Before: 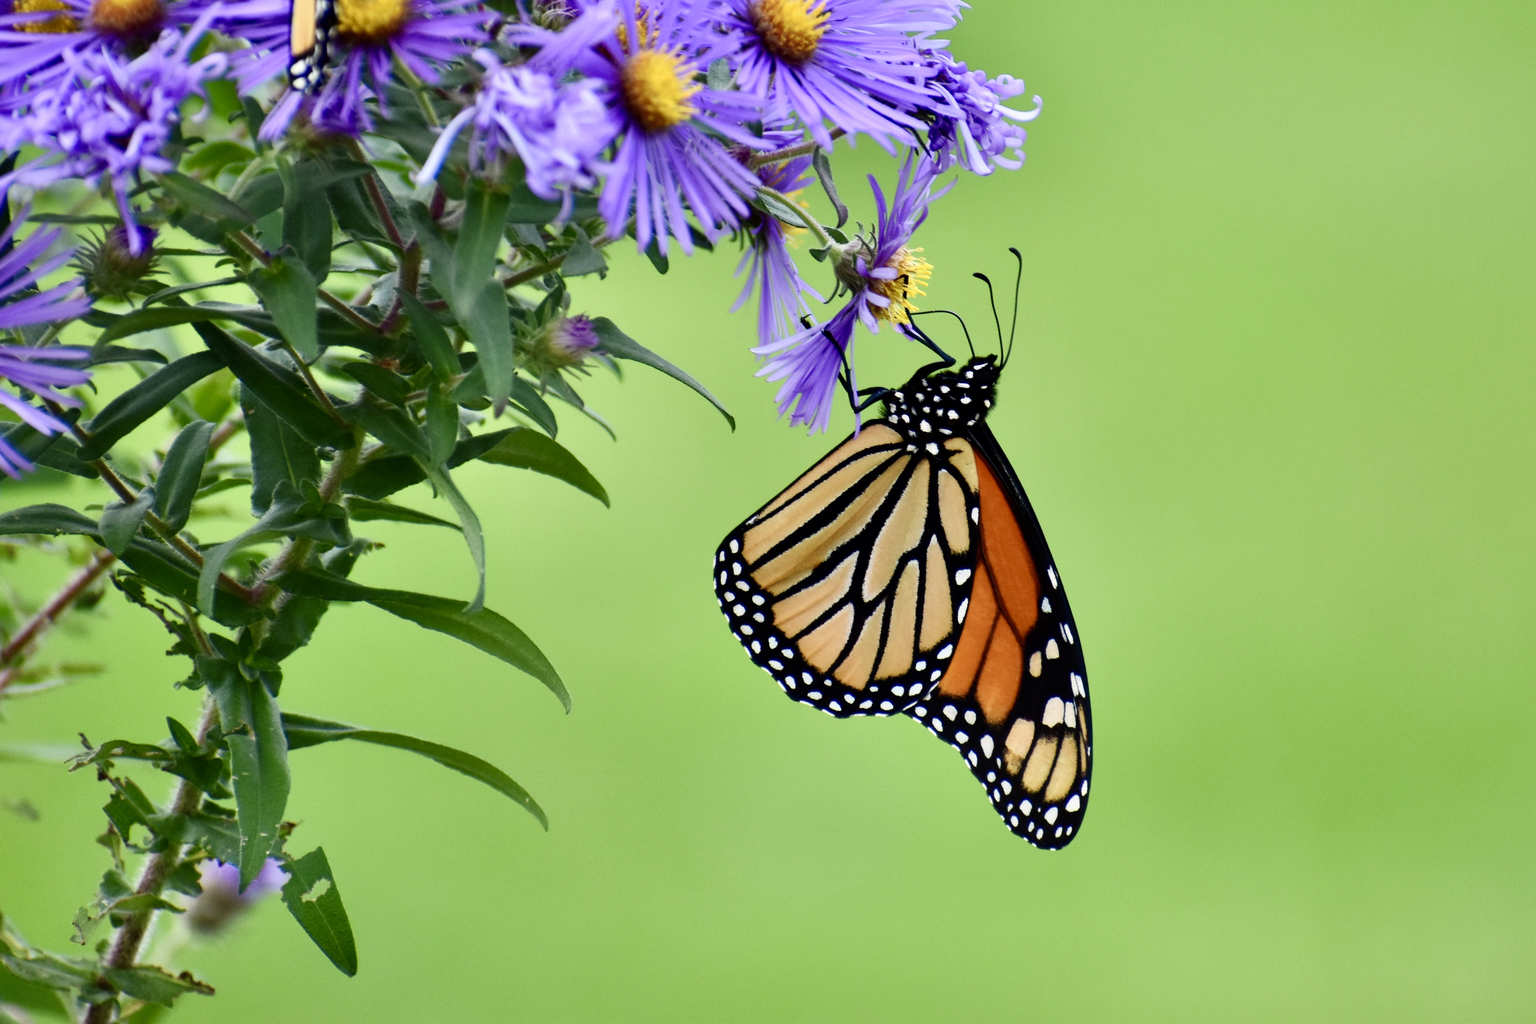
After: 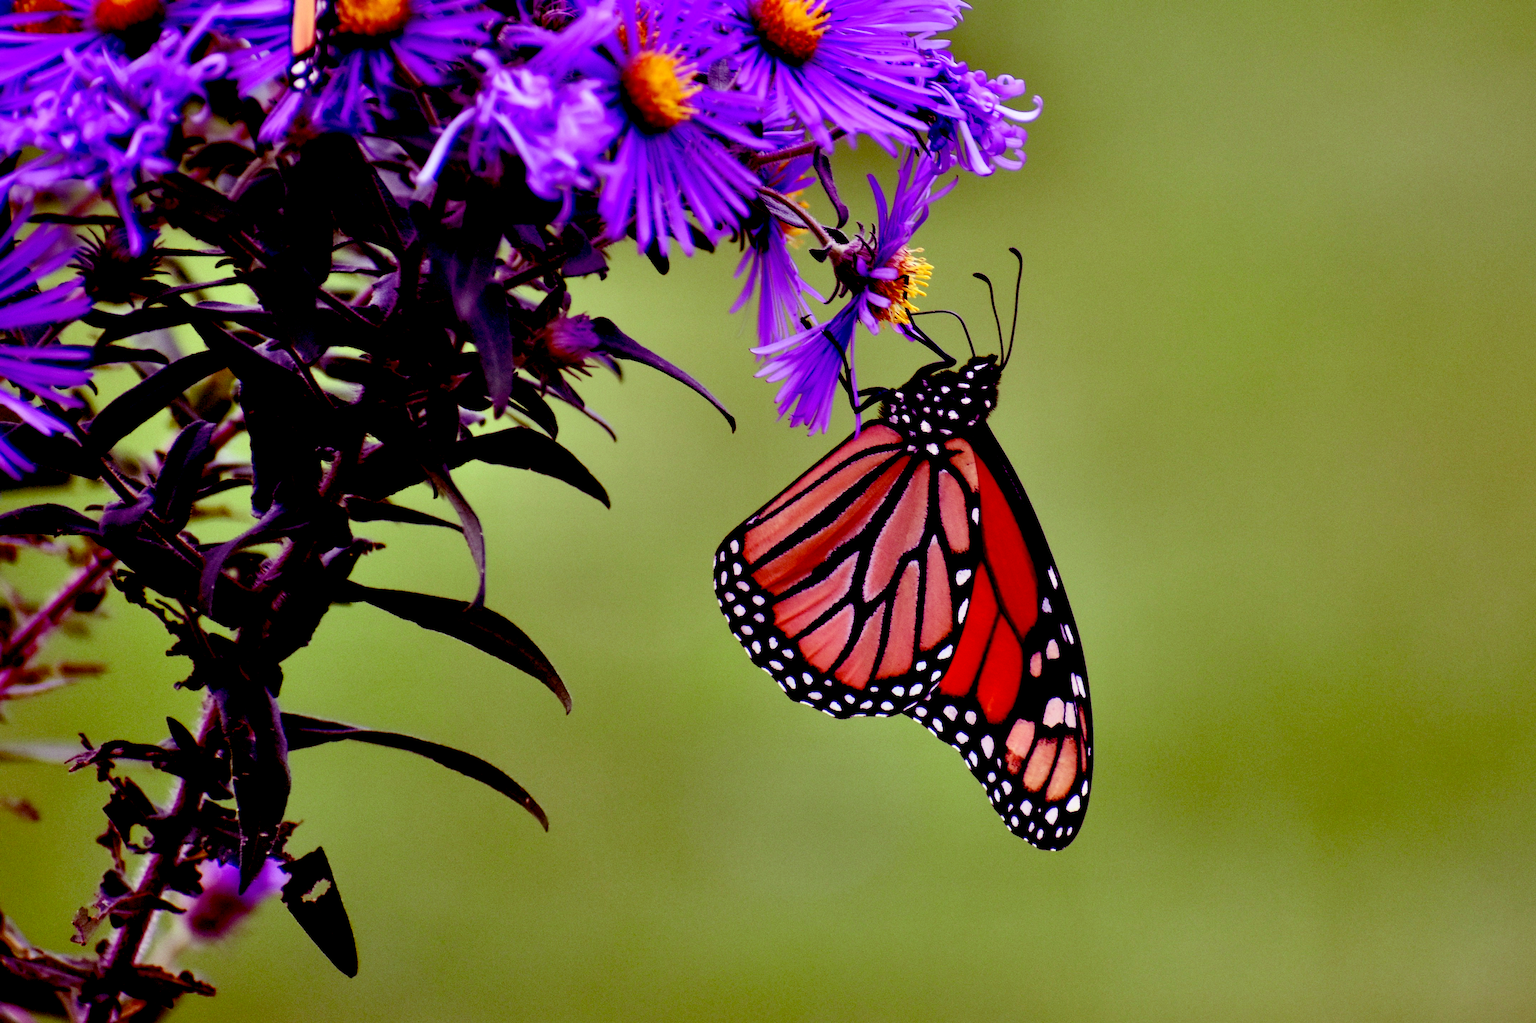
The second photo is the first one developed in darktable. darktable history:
exposure: black level correction 0.056, compensate highlight preservation false
color balance: mode lift, gamma, gain (sRGB), lift [1, 1, 0.101, 1]
